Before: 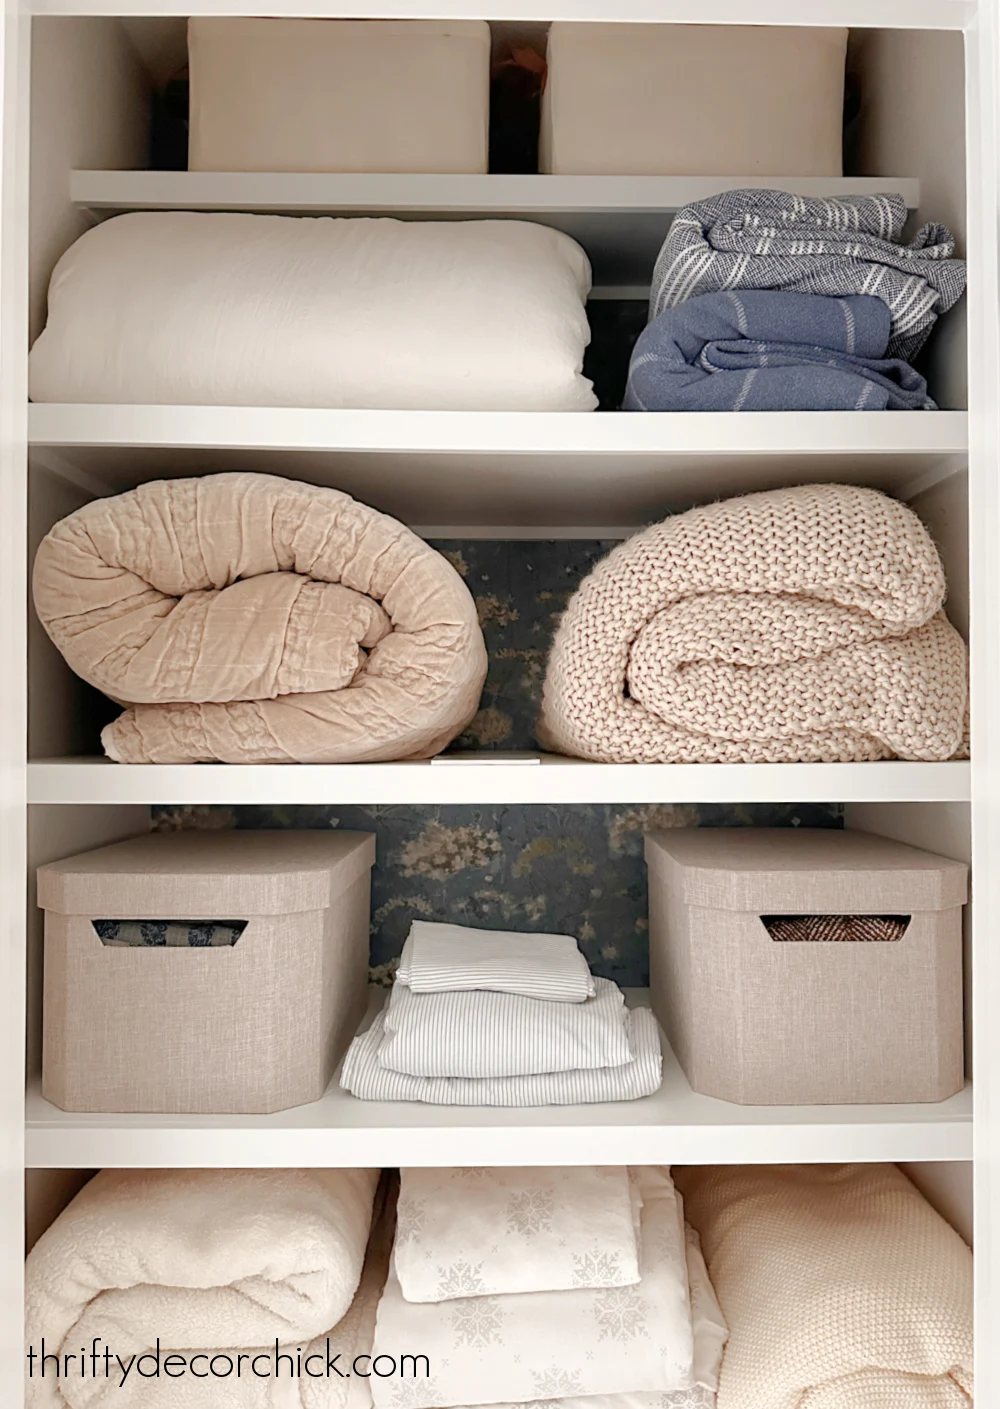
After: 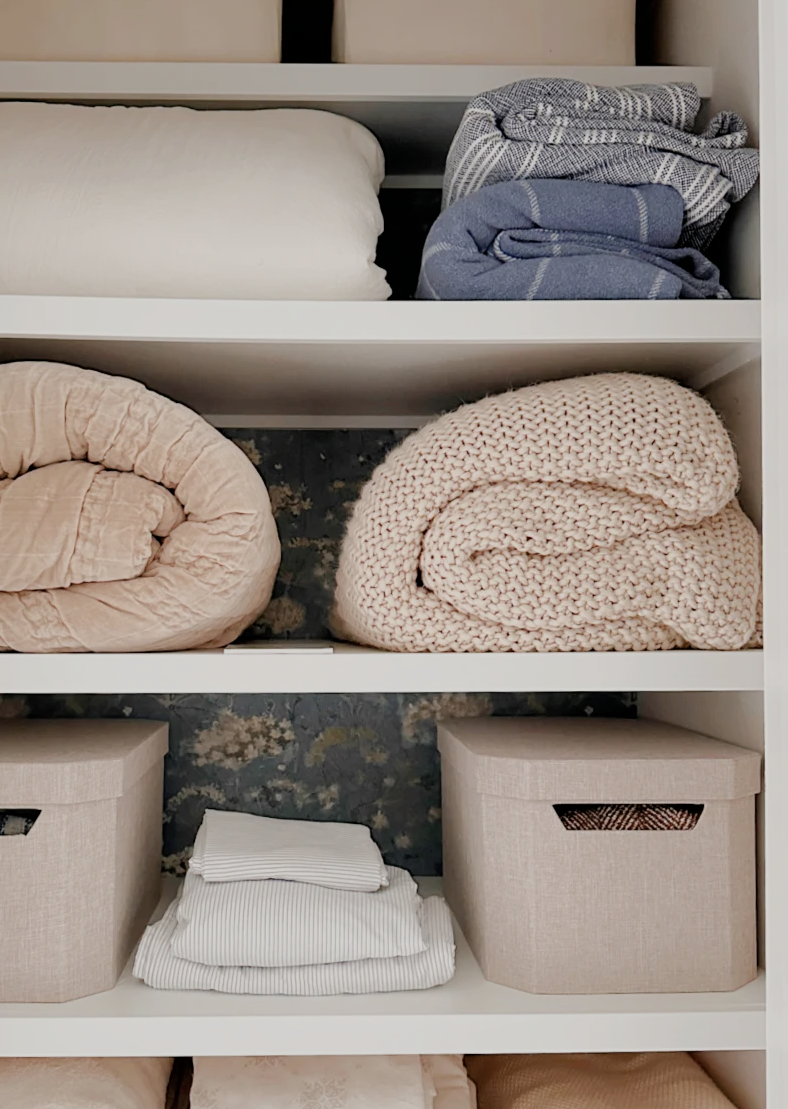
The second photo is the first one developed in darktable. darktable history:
filmic rgb: black relative exposure -7.65 EV, white relative exposure 4.56 EV, hardness 3.61
crop and rotate: left 20.74%, top 7.912%, right 0.375%, bottom 13.378%
